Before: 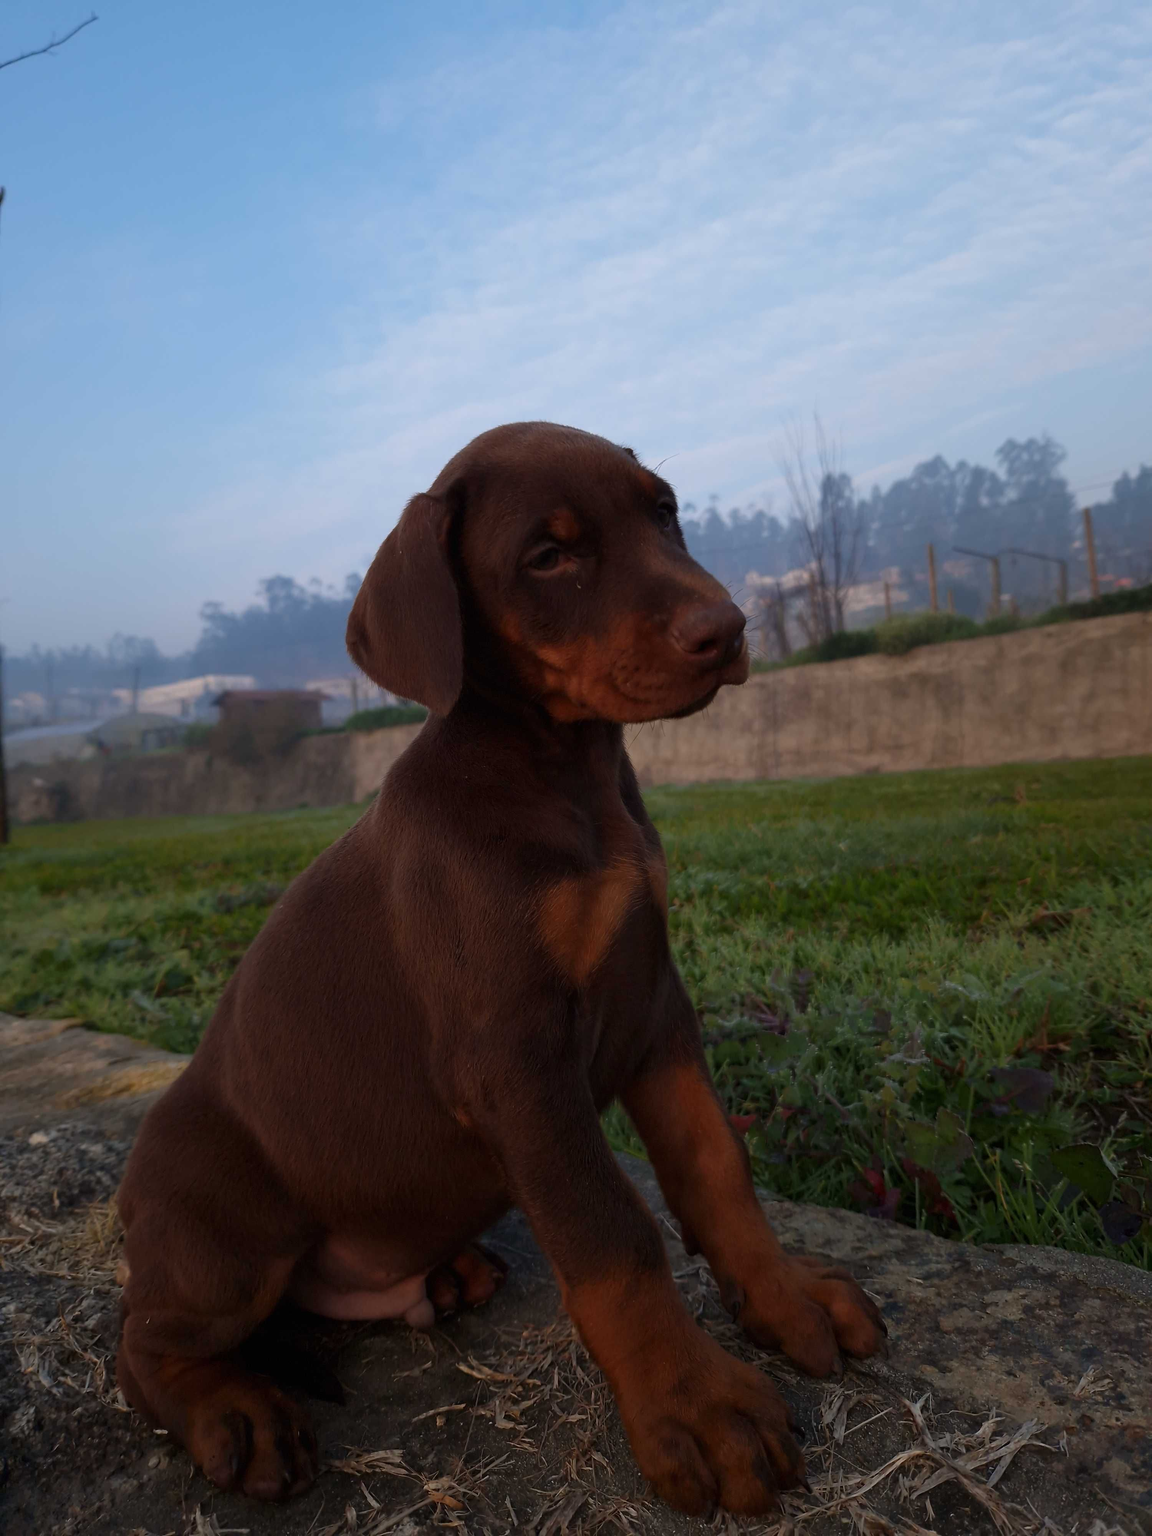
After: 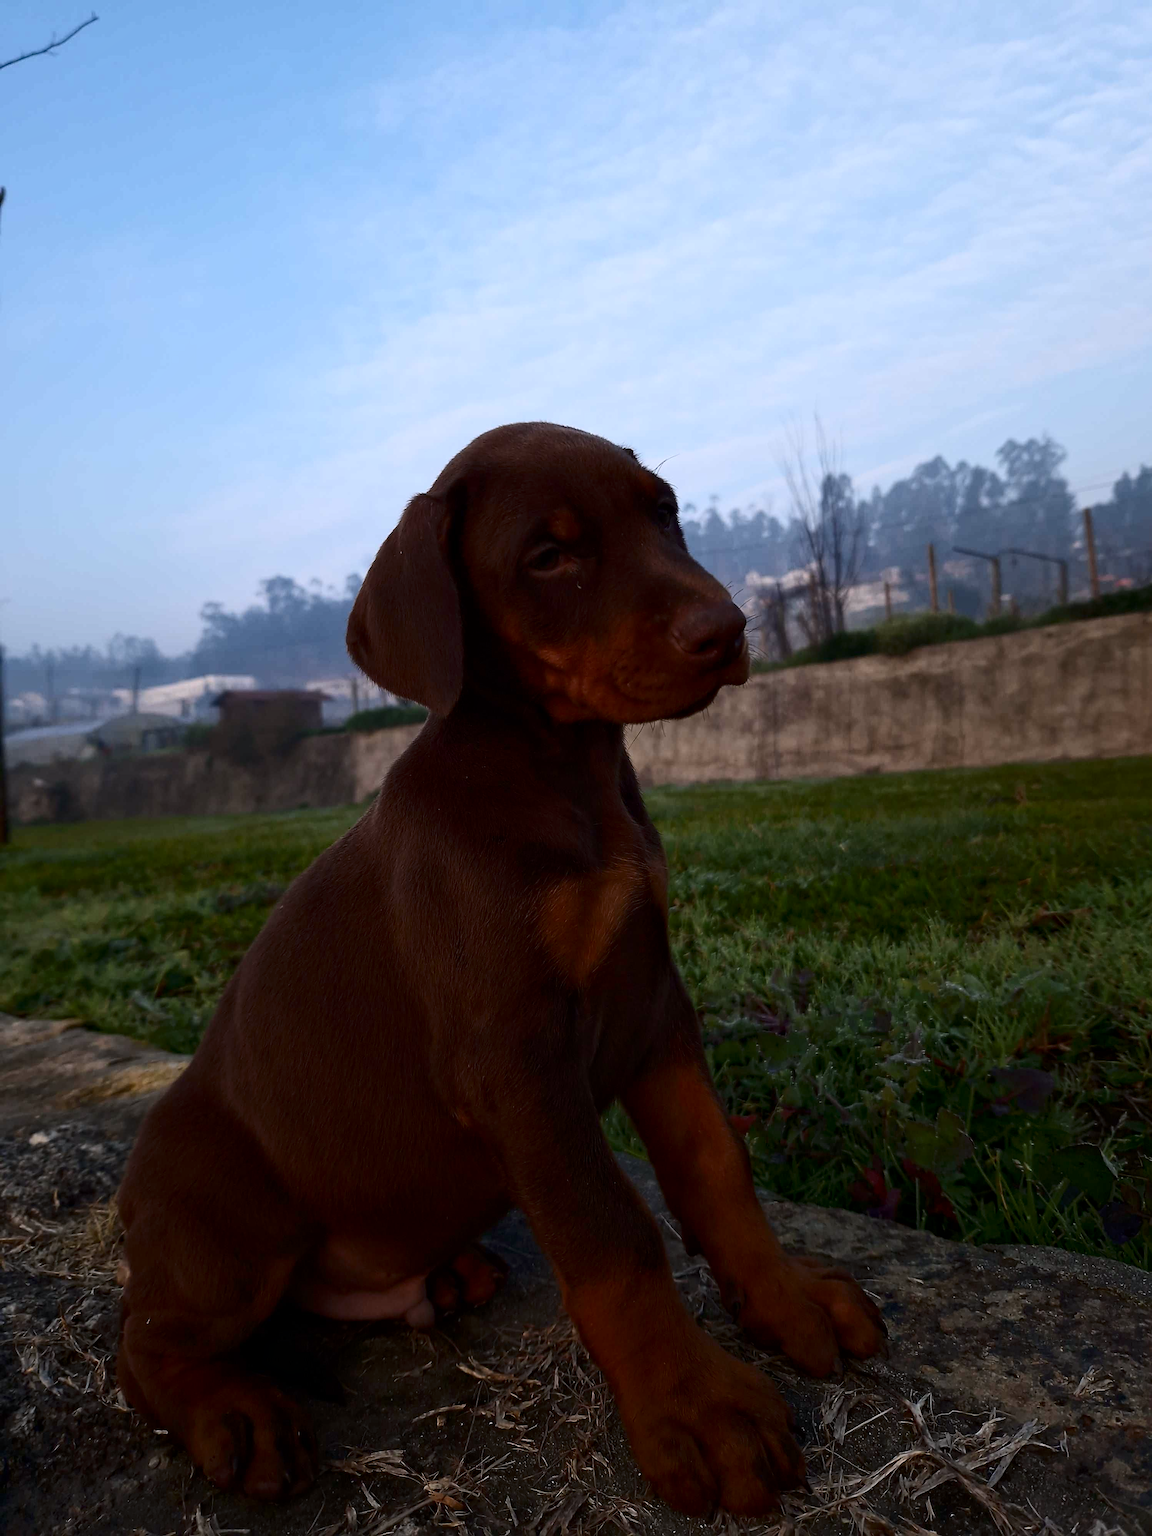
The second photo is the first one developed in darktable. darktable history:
contrast brightness saturation: contrast 0.28
white balance: red 0.983, blue 1.036
local contrast: mode bilateral grid, contrast 20, coarseness 50, detail 120%, midtone range 0.2
sharpen: on, module defaults
